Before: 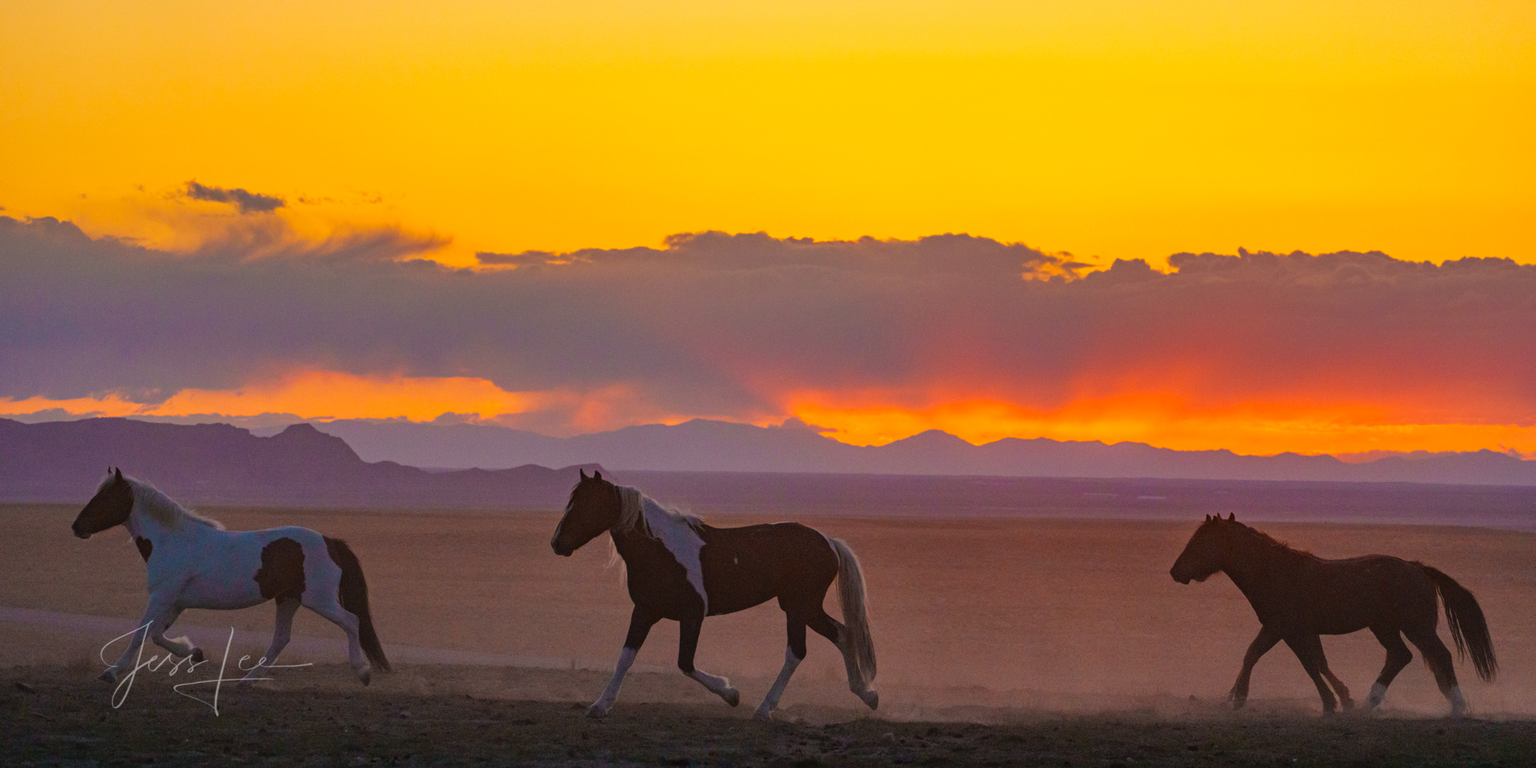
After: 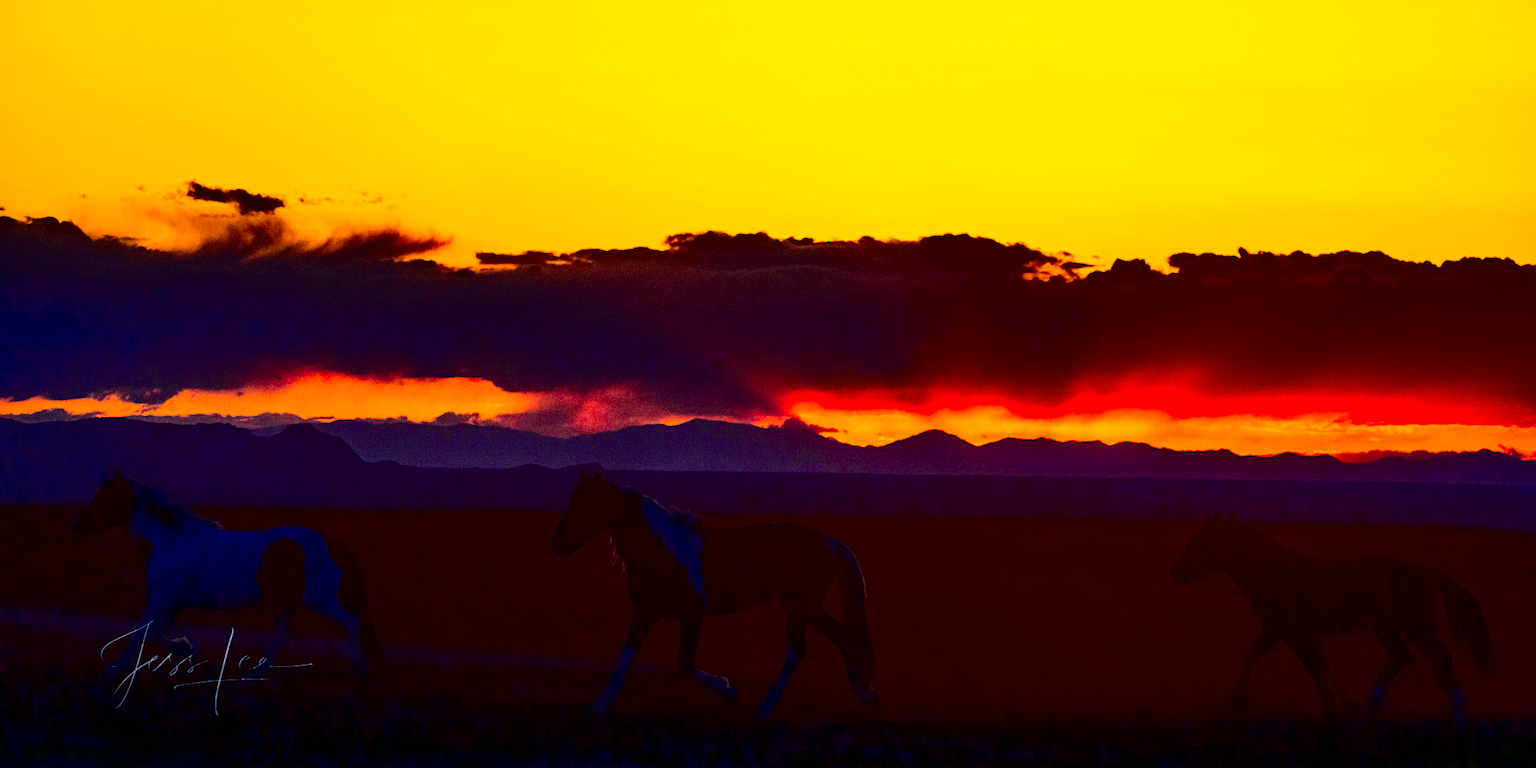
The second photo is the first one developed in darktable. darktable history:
contrast brightness saturation: contrast 0.772, brightness -0.999, saturation 0.996
color calibration: illuminant as shot in camera, x 0.379, y 0.381, temperature 4098.68 K
